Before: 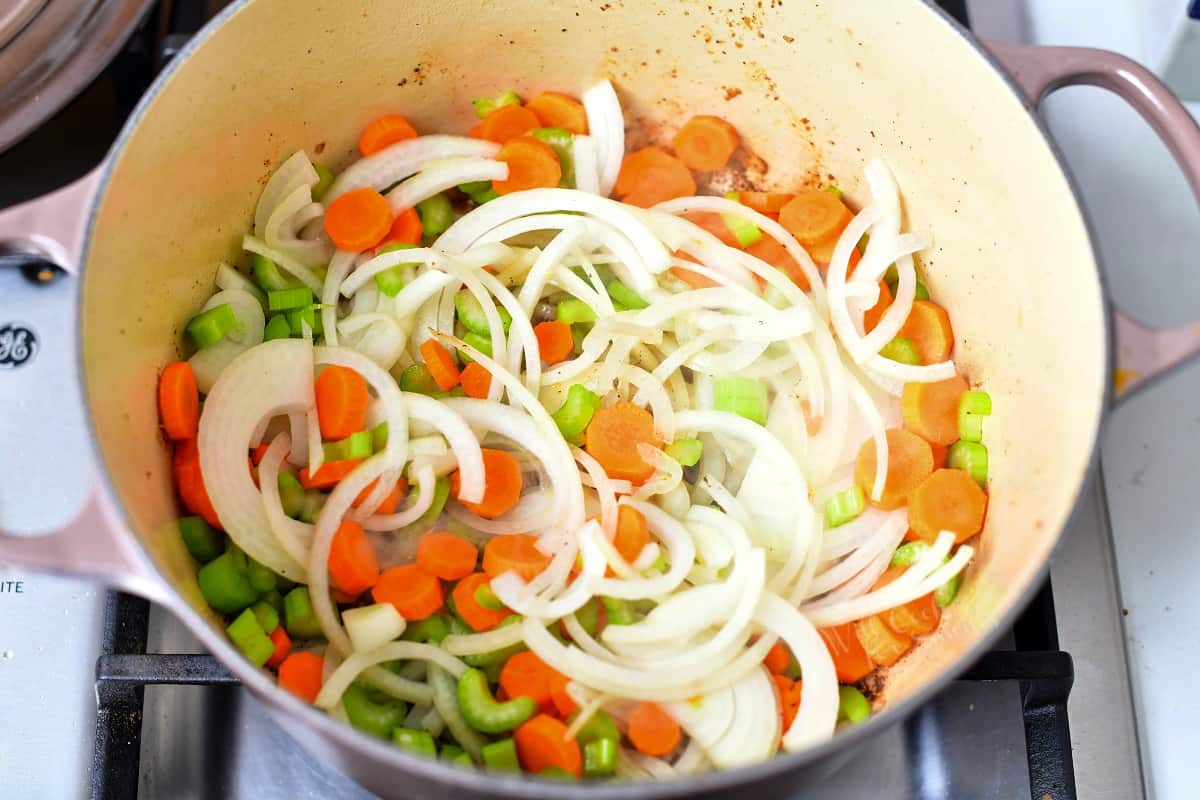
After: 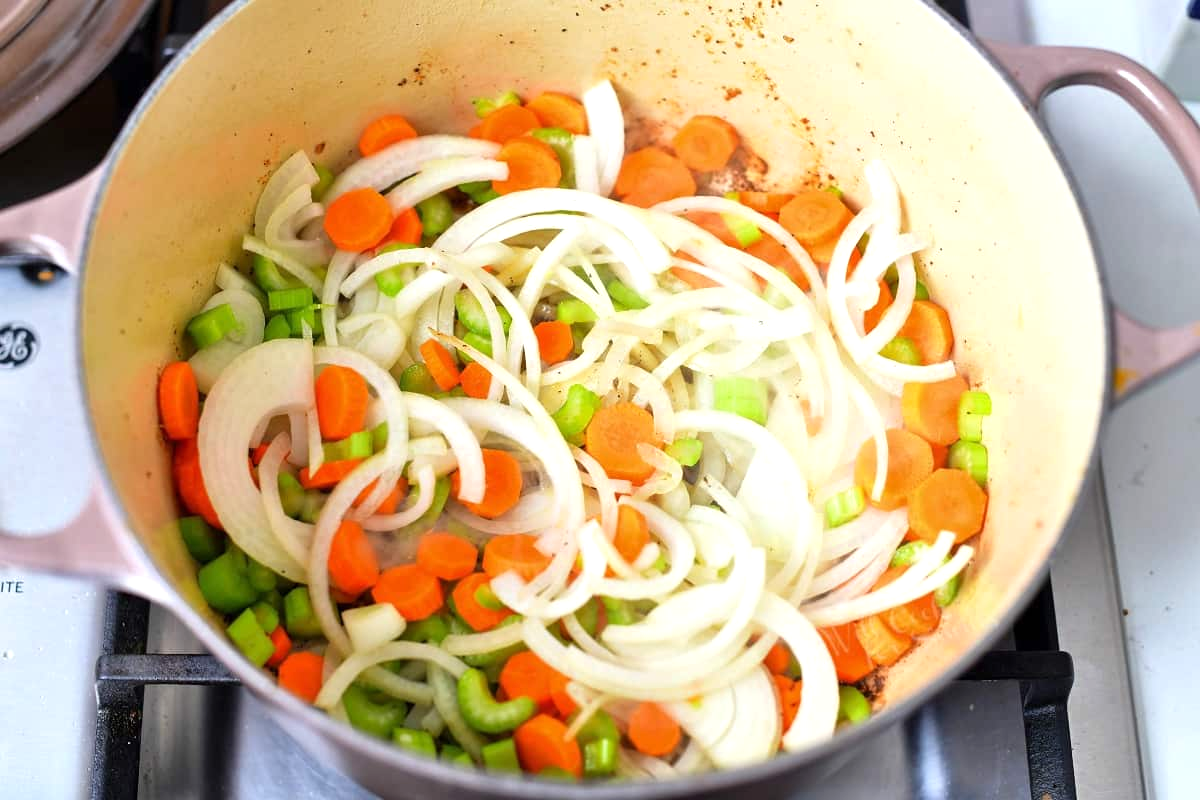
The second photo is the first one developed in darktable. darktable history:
exposure: exposure 0.197 EV, compensate highlight preservation false
white balance: emerald 1
